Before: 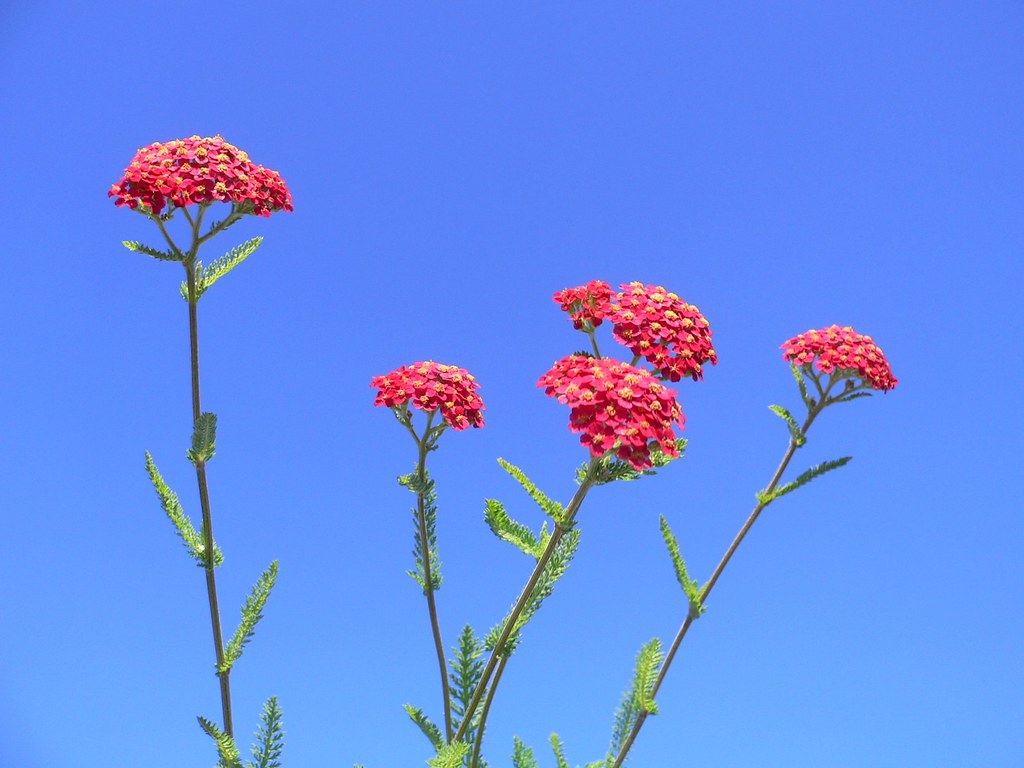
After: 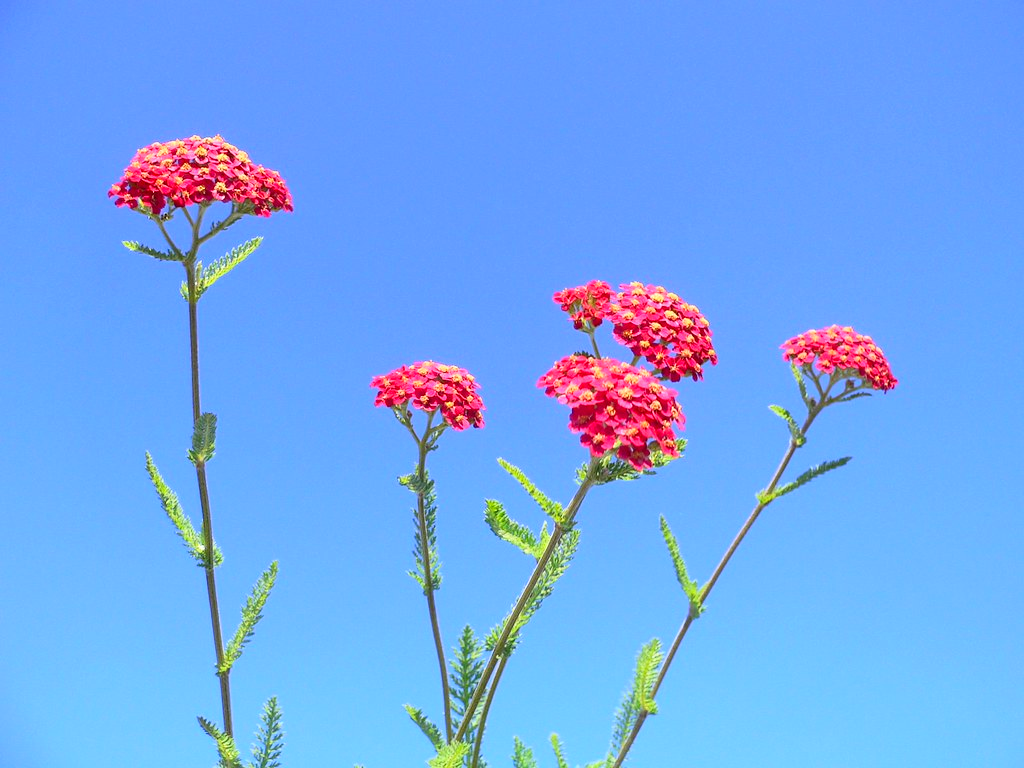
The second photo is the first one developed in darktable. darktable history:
contrast brightness saturation: contrast 0.201, brightness 0.164, saturation 0.219
